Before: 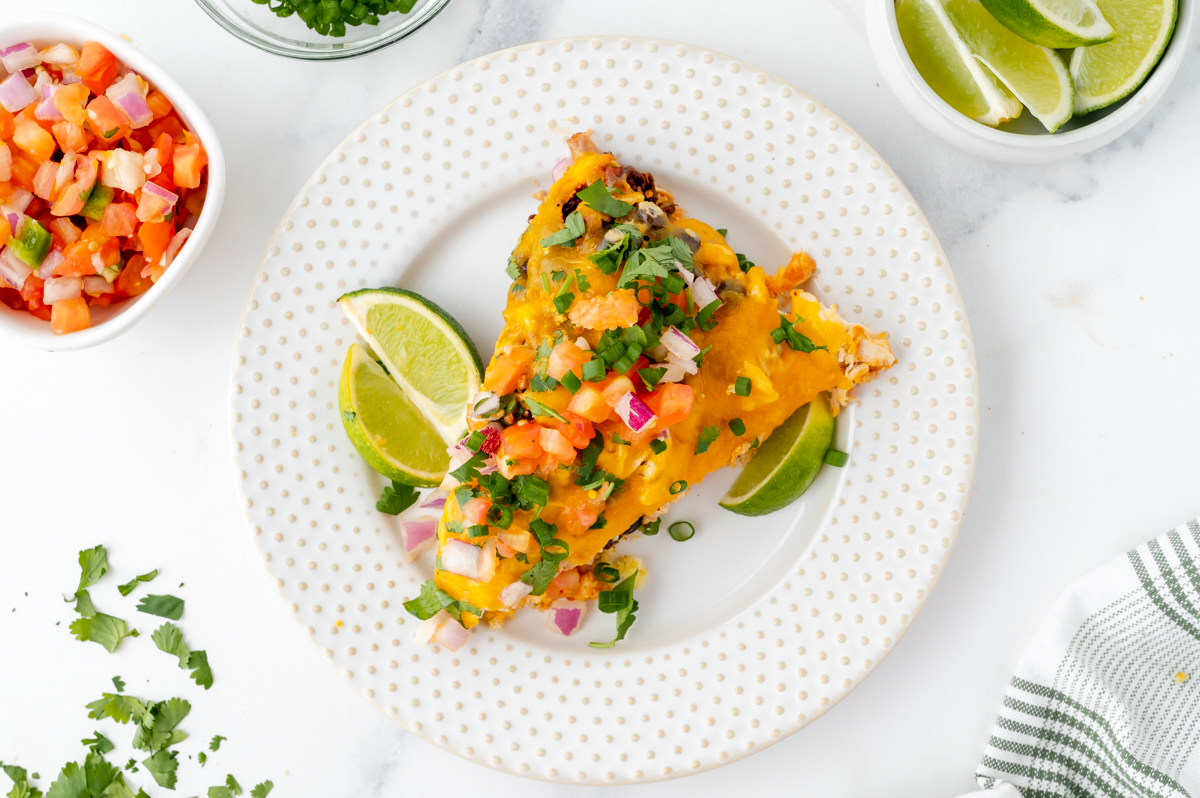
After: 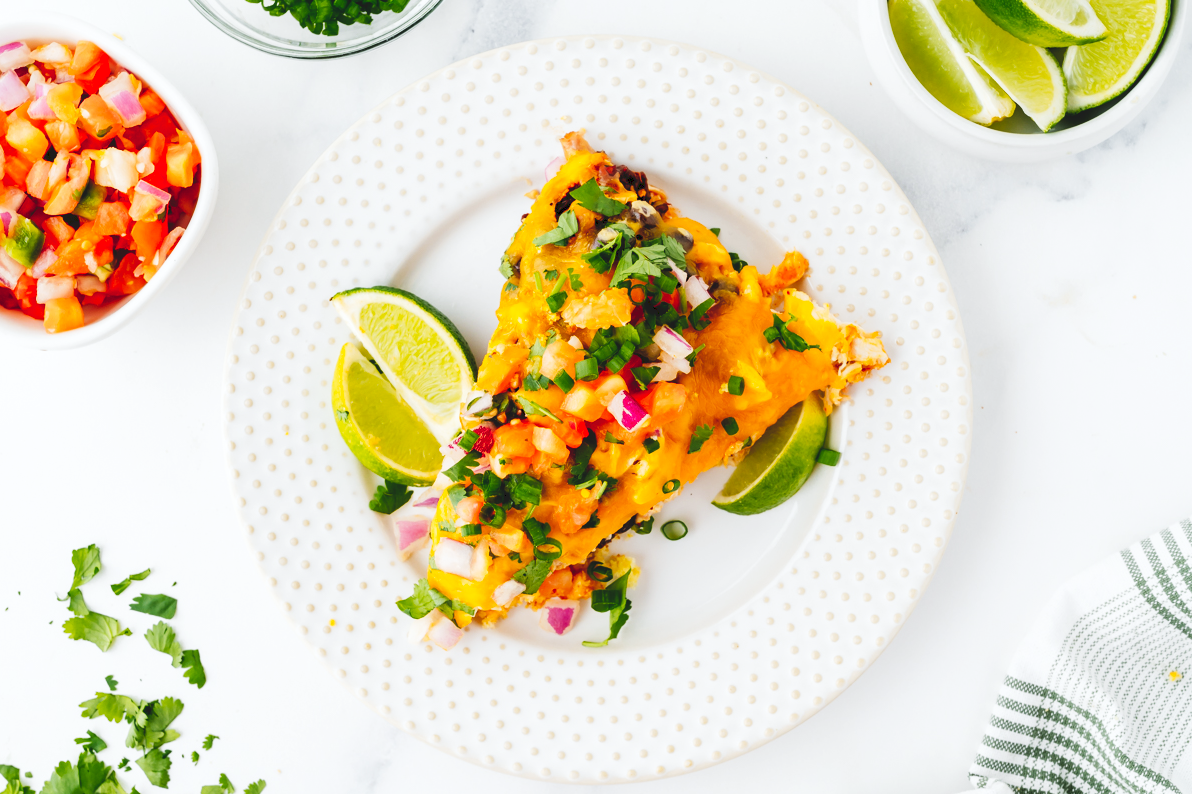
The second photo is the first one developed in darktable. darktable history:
tone curve: curves: ch0 [(0, 0) (0.003, 0.103) (0.011, 0.103) (0.025, 0.105) (0.044, 0.108) (0.069, 0.108) (0.1, 0.111) (0.136, 0.121) (0.177, 0.145) (0.224, 0.174) (0.277, 0.223) (0.335, 0.289) (0.399, 0.374) (0.468, 0.47) (0.543, 0.579) (0.623, 0.687) (0.709, 0.787) (0.801, 0.879) (0.898, 0.942) (1, 1)], preserve colors none
crop and rotate: left 0.614%, top 0.179%, bottom 0.309%
white balance: red 0.986, blue 1.01
